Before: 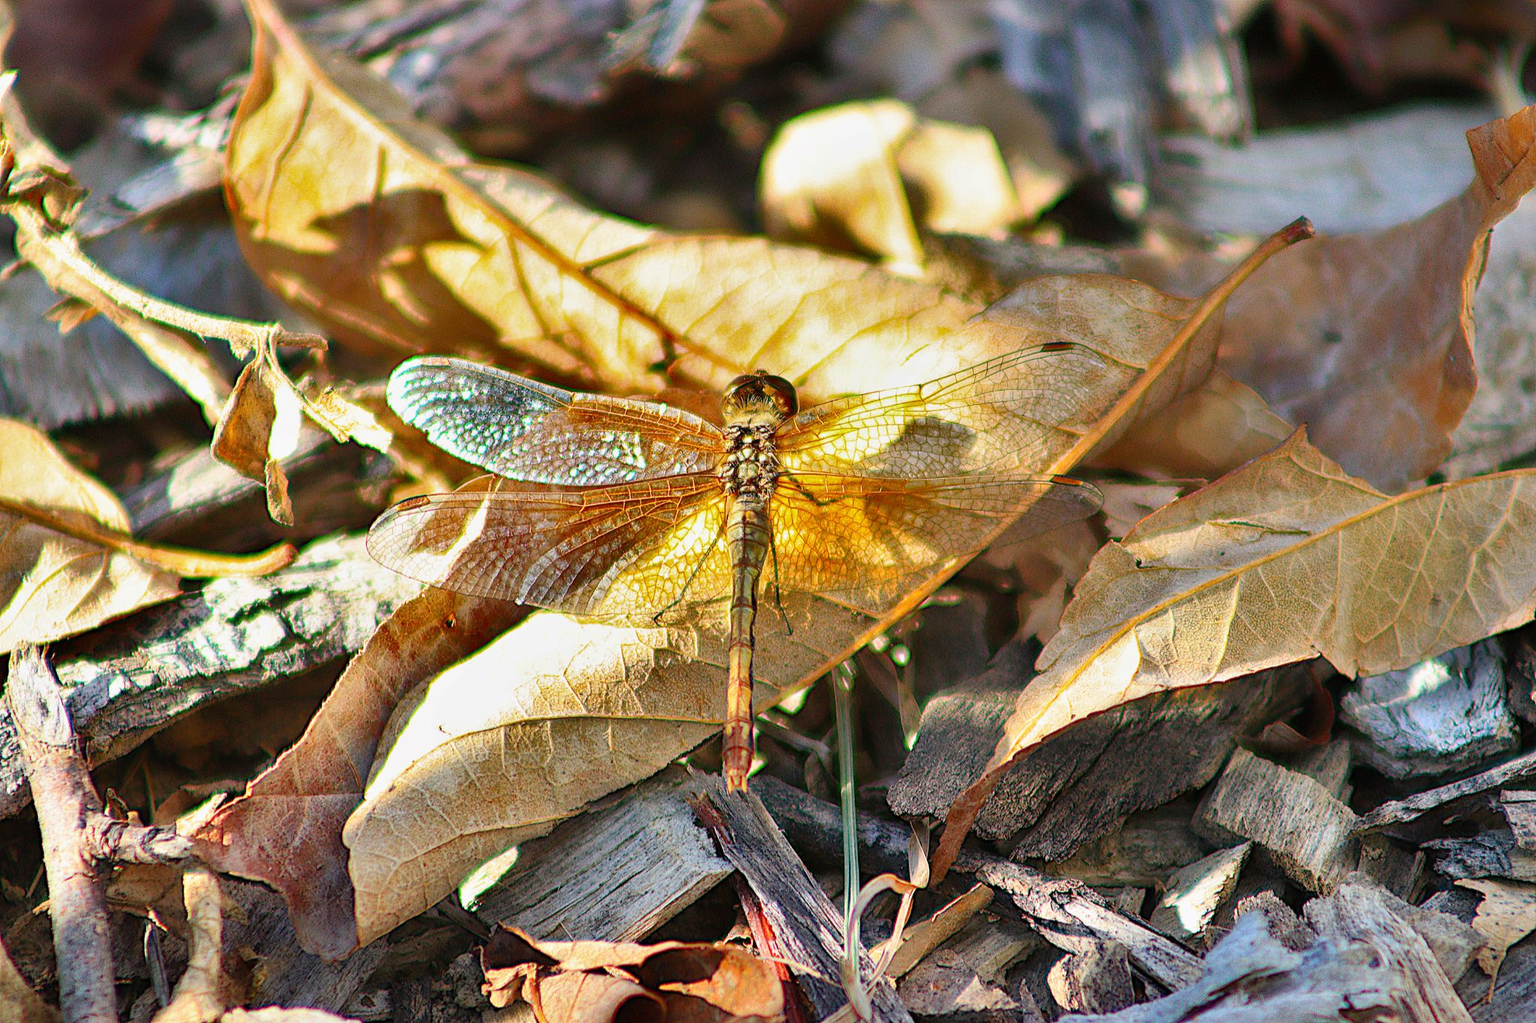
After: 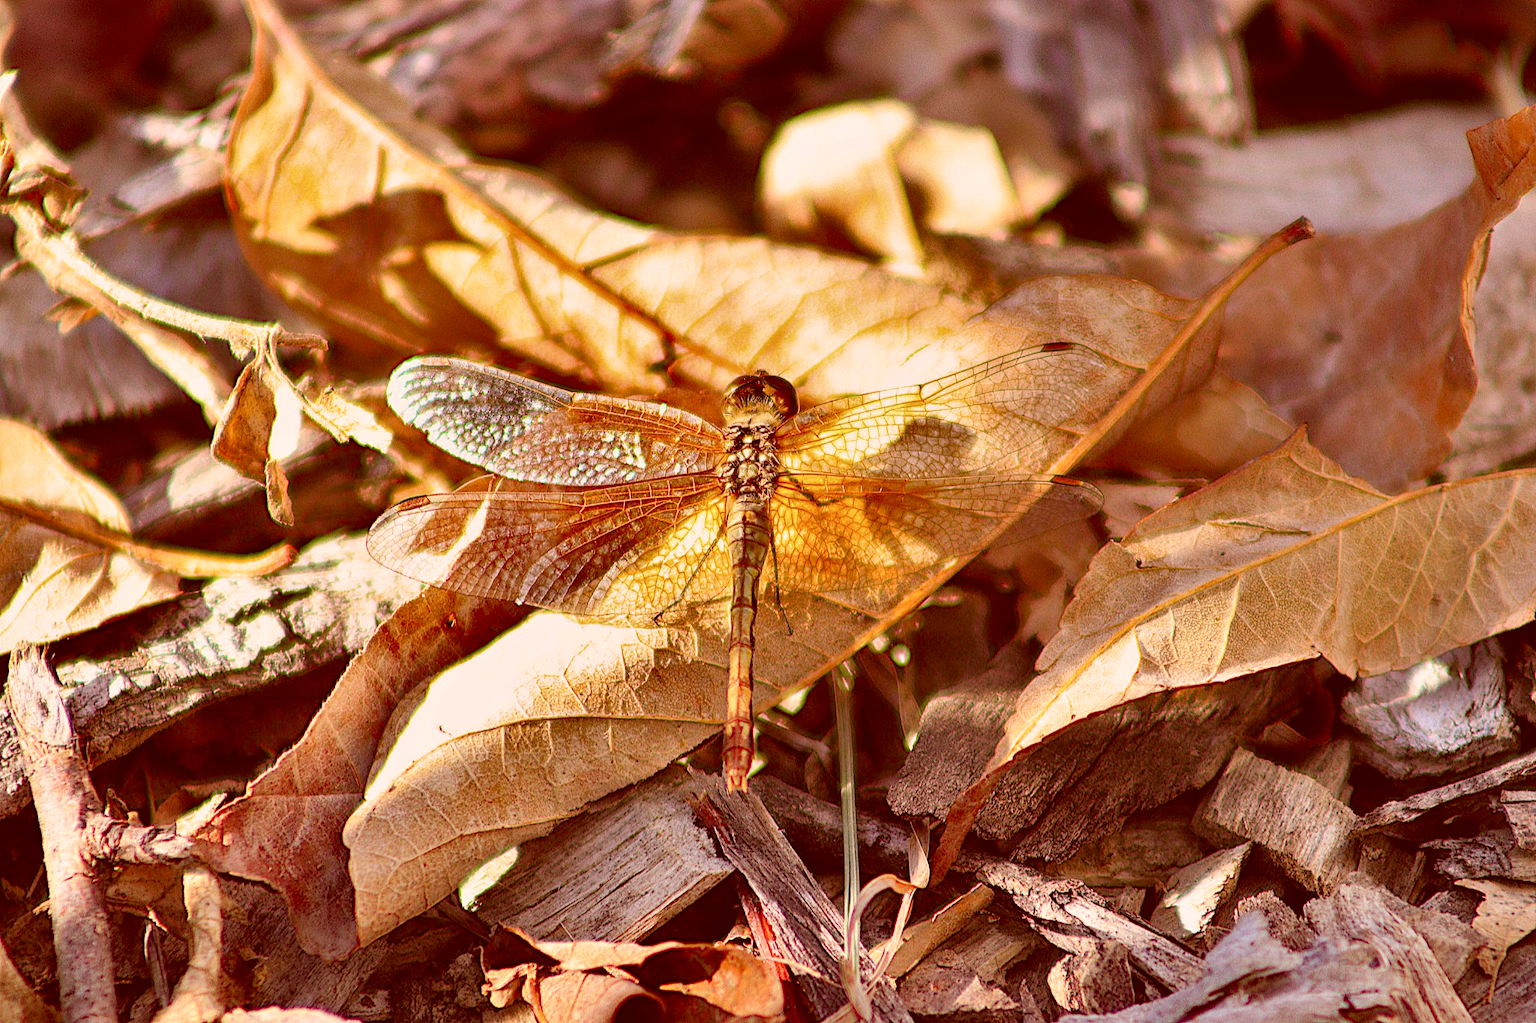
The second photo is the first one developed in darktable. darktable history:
color correction: highlights a* 9.03, highlights b* 8.98, shadows a* 39.32, shadows b* 39.51, saturation 0.783
